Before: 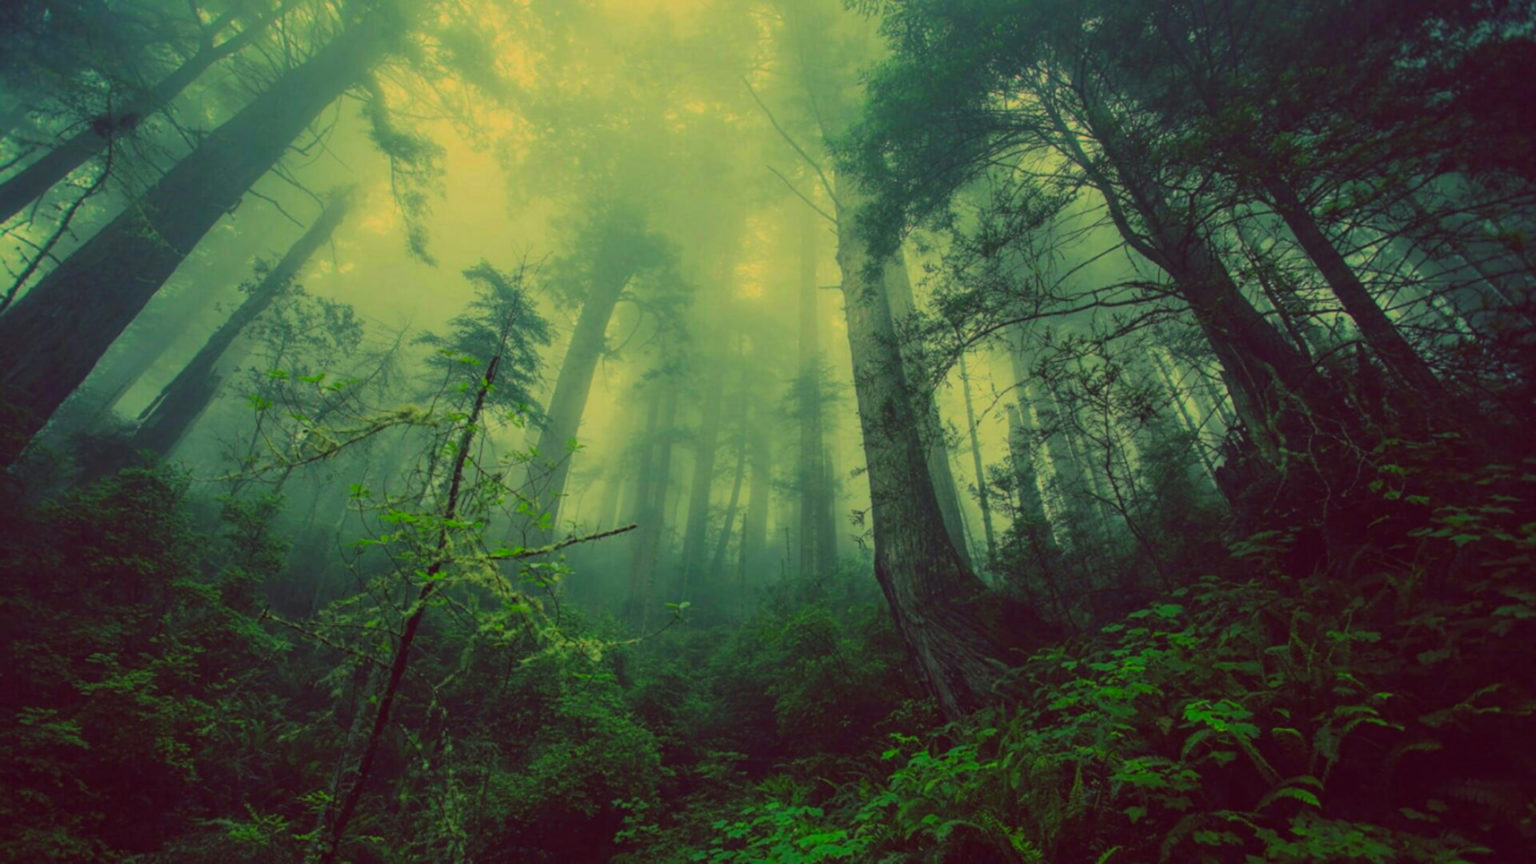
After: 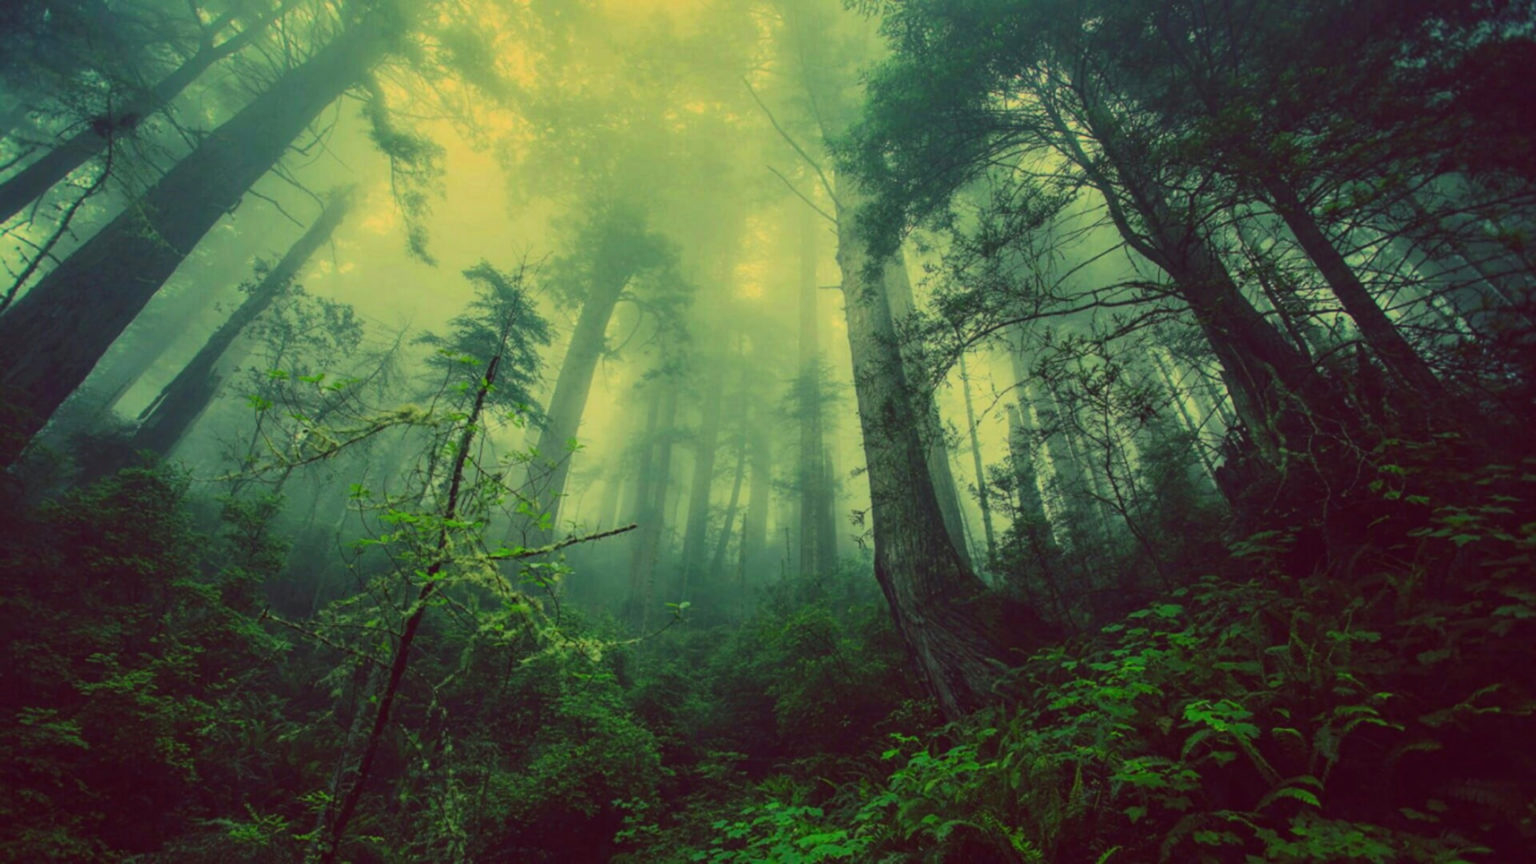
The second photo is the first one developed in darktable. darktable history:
contrast brightness saturation: contrast 0.15, brightness 0.05
shadows and highlights: shadows 12, white point adjustment 1.2, soften with gaussian
